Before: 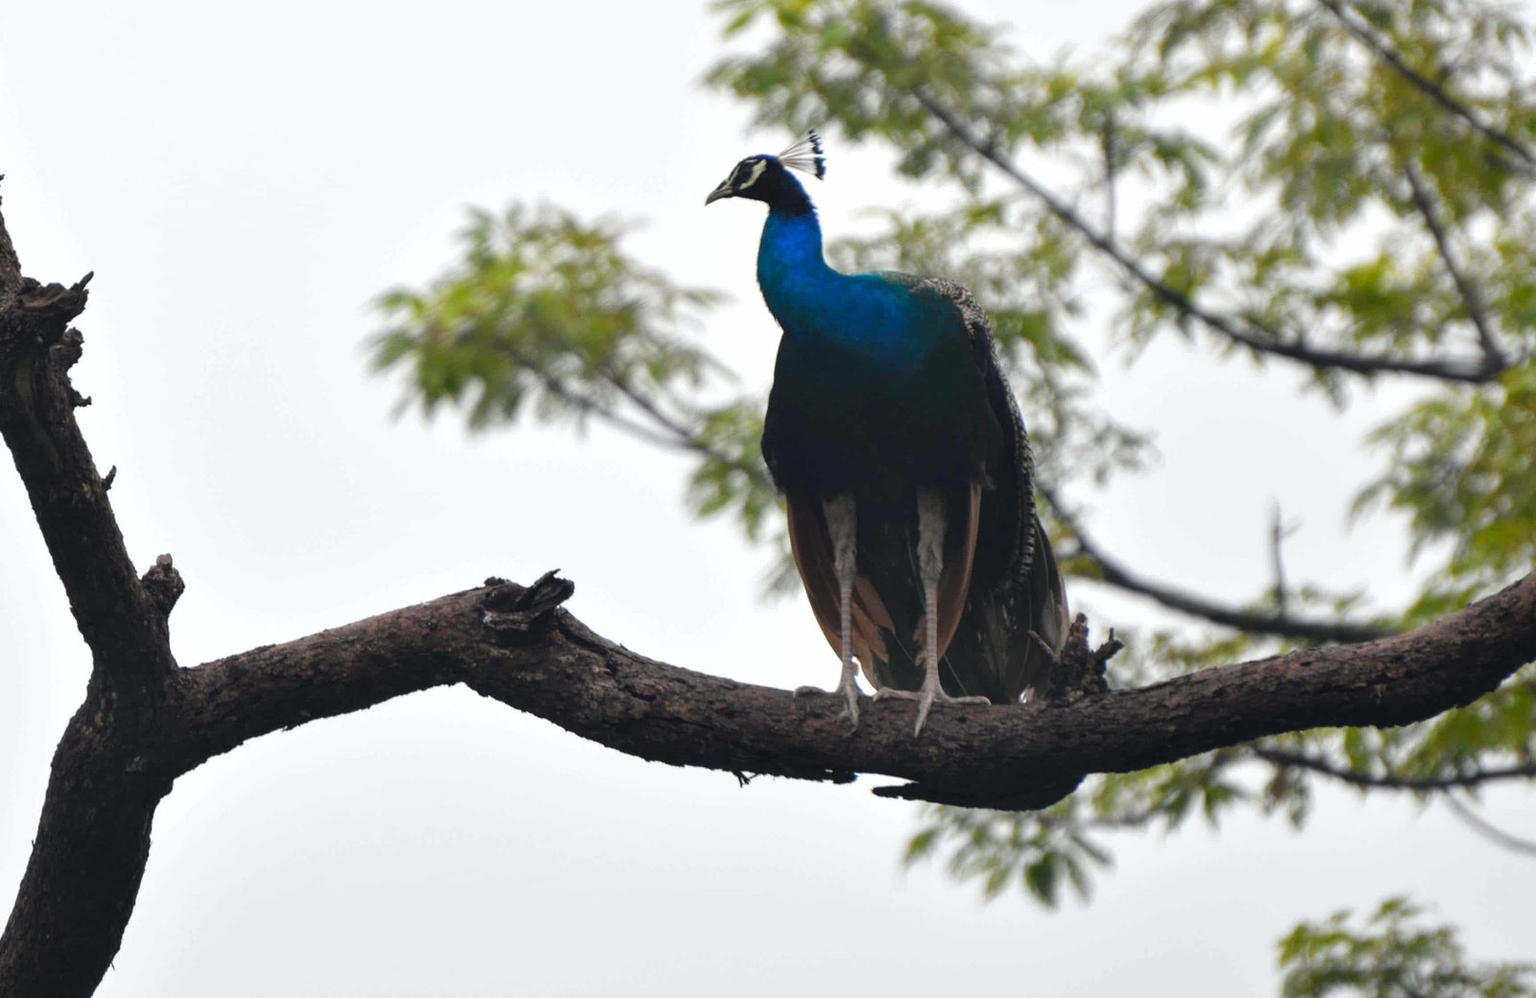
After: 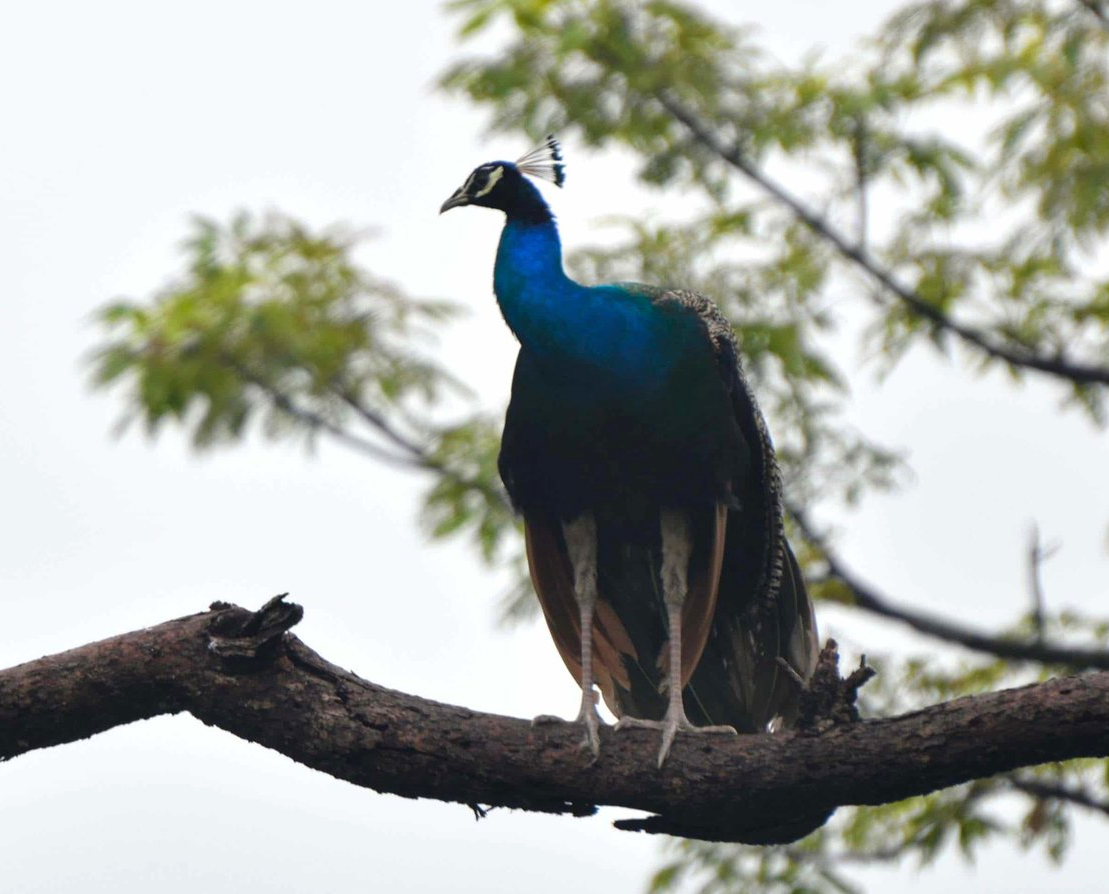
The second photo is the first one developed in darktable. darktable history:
crop: left 18.479%, right 12.2%, bottom 13.971%
velvia: strength 15%
